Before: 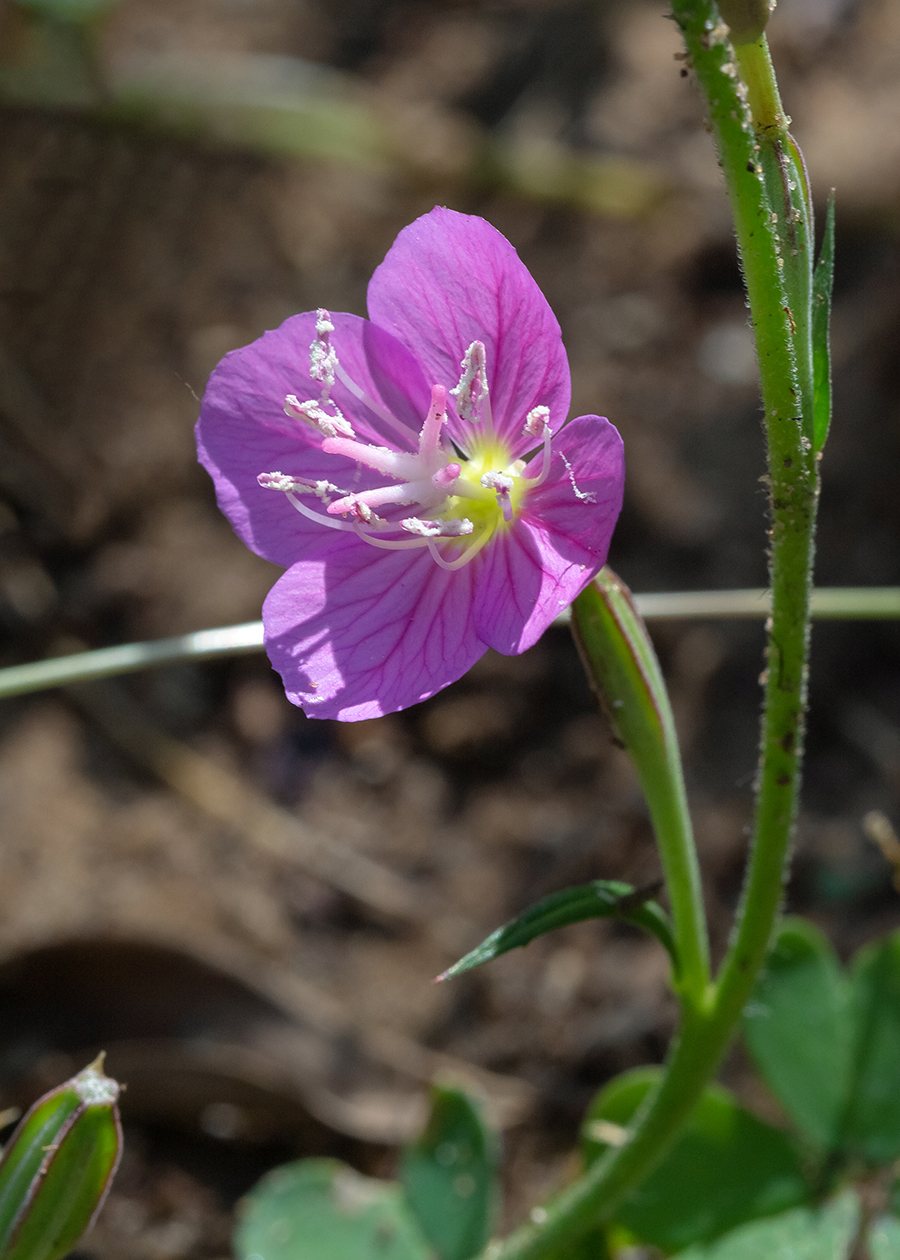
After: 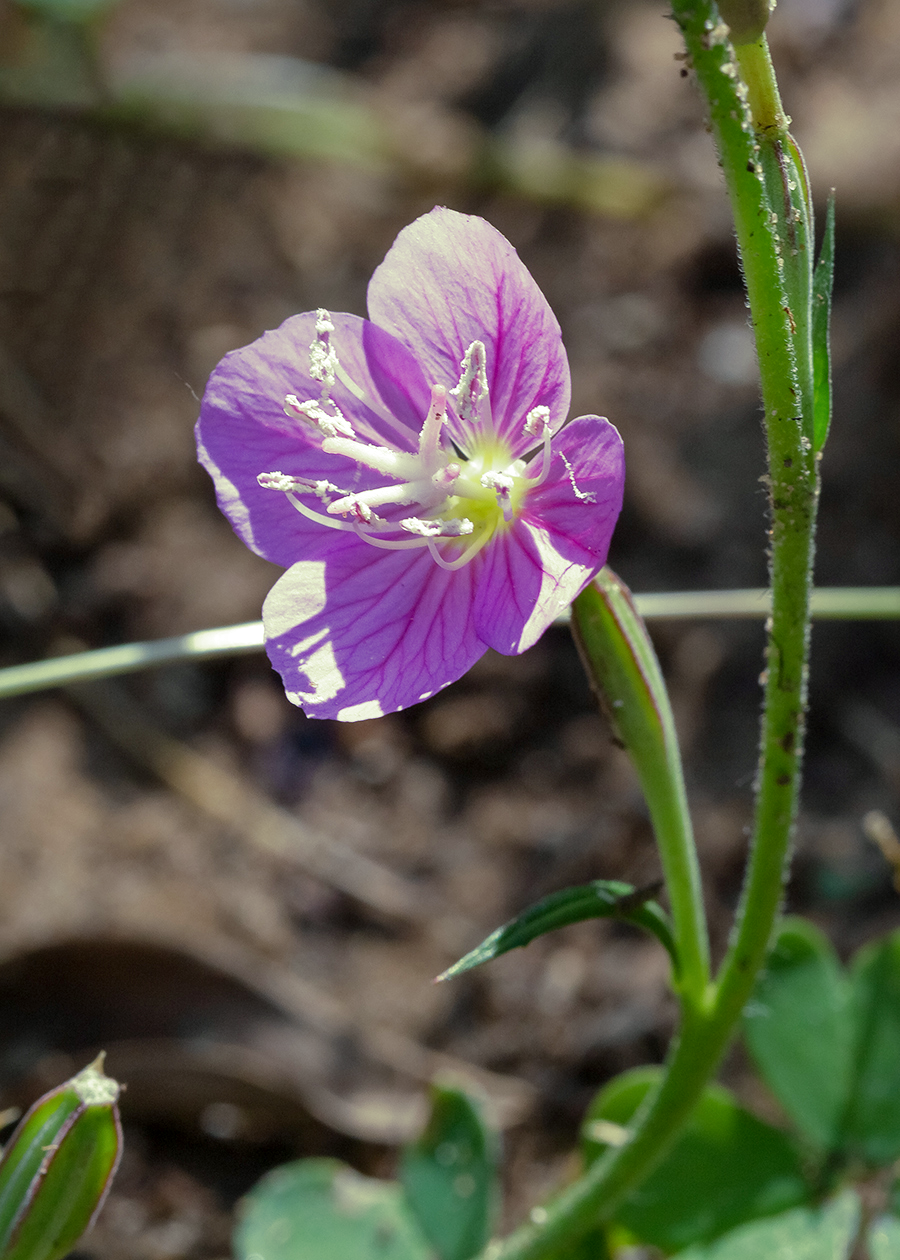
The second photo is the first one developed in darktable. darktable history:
white balance: red 0.974, blue 1.044
local contrast: mode bilateral grid, contrast 20, coarseness 50, detail 120%, midtone range 0.2
split-toning: shadows › hue 290.82°, shadows › saturation 0.34, highlights › saturation 0.38, balance 0, compress 50%
levels: levels [0, 0.478, 1]
